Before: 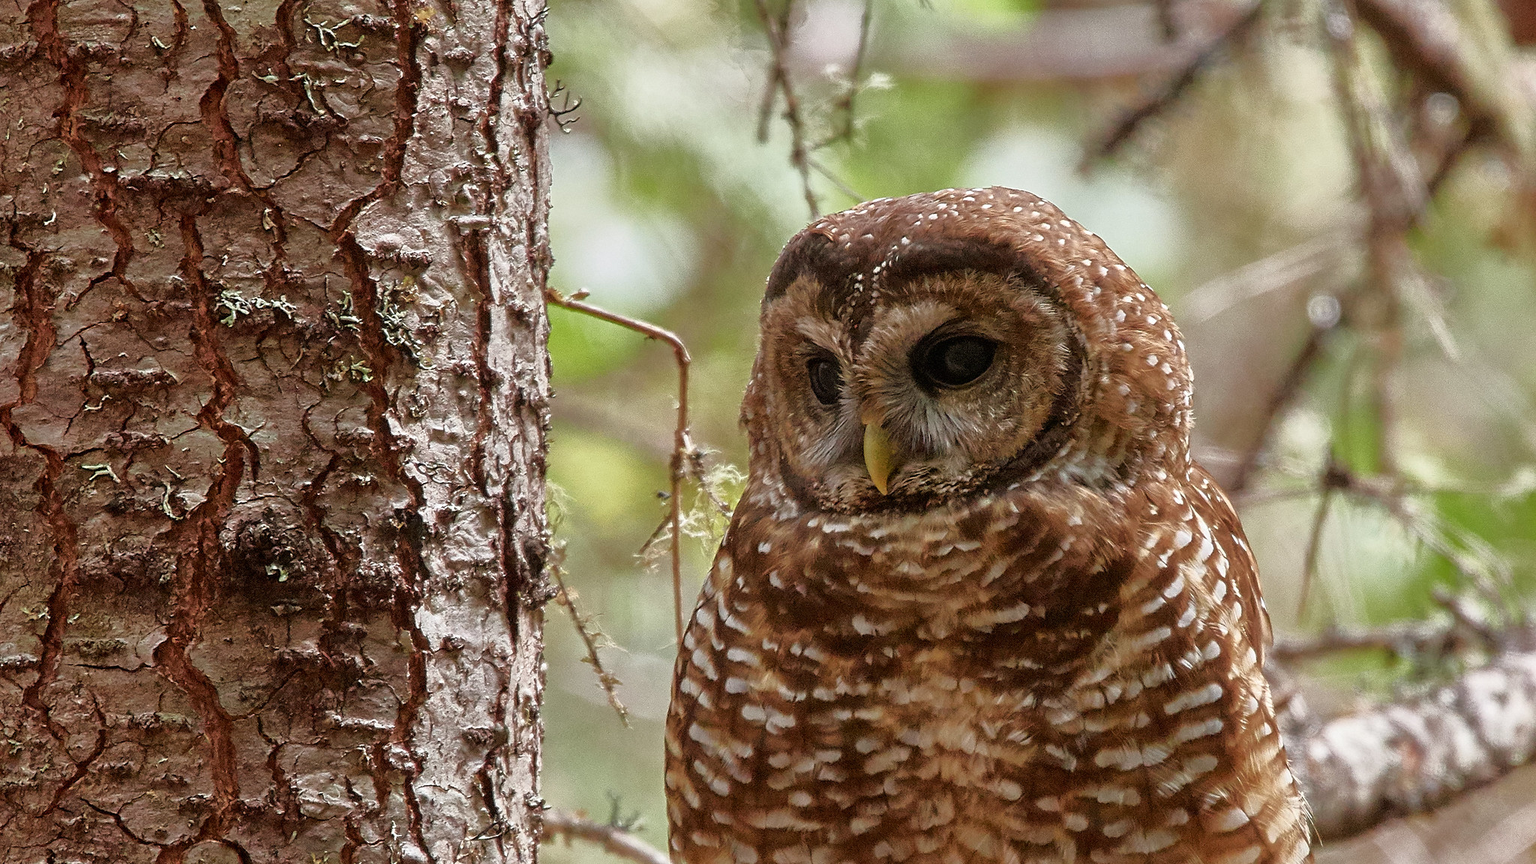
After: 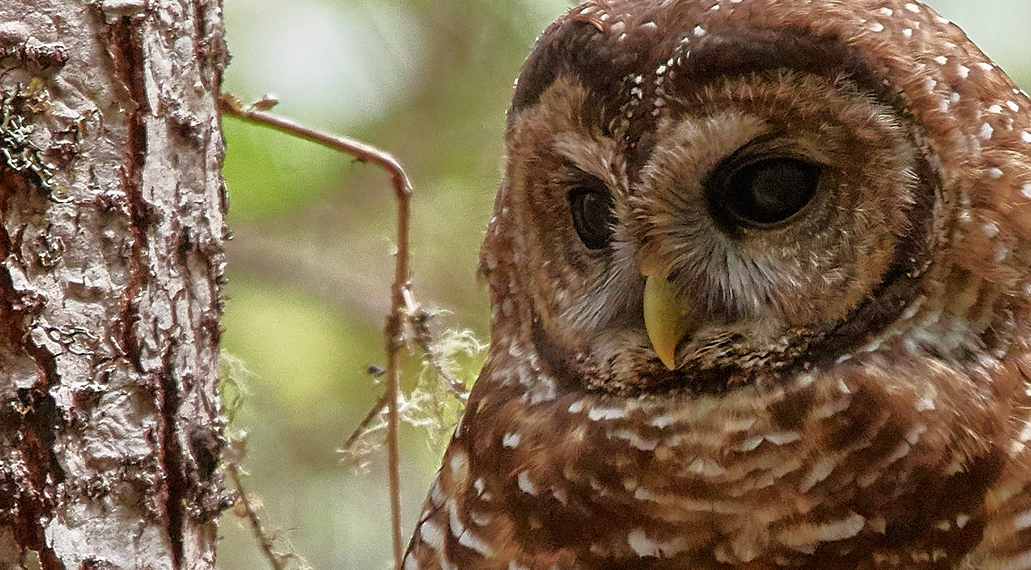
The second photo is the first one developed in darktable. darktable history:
crop: left 24.807%, top 25.208%, right 24.827%, bottom 25.249%
